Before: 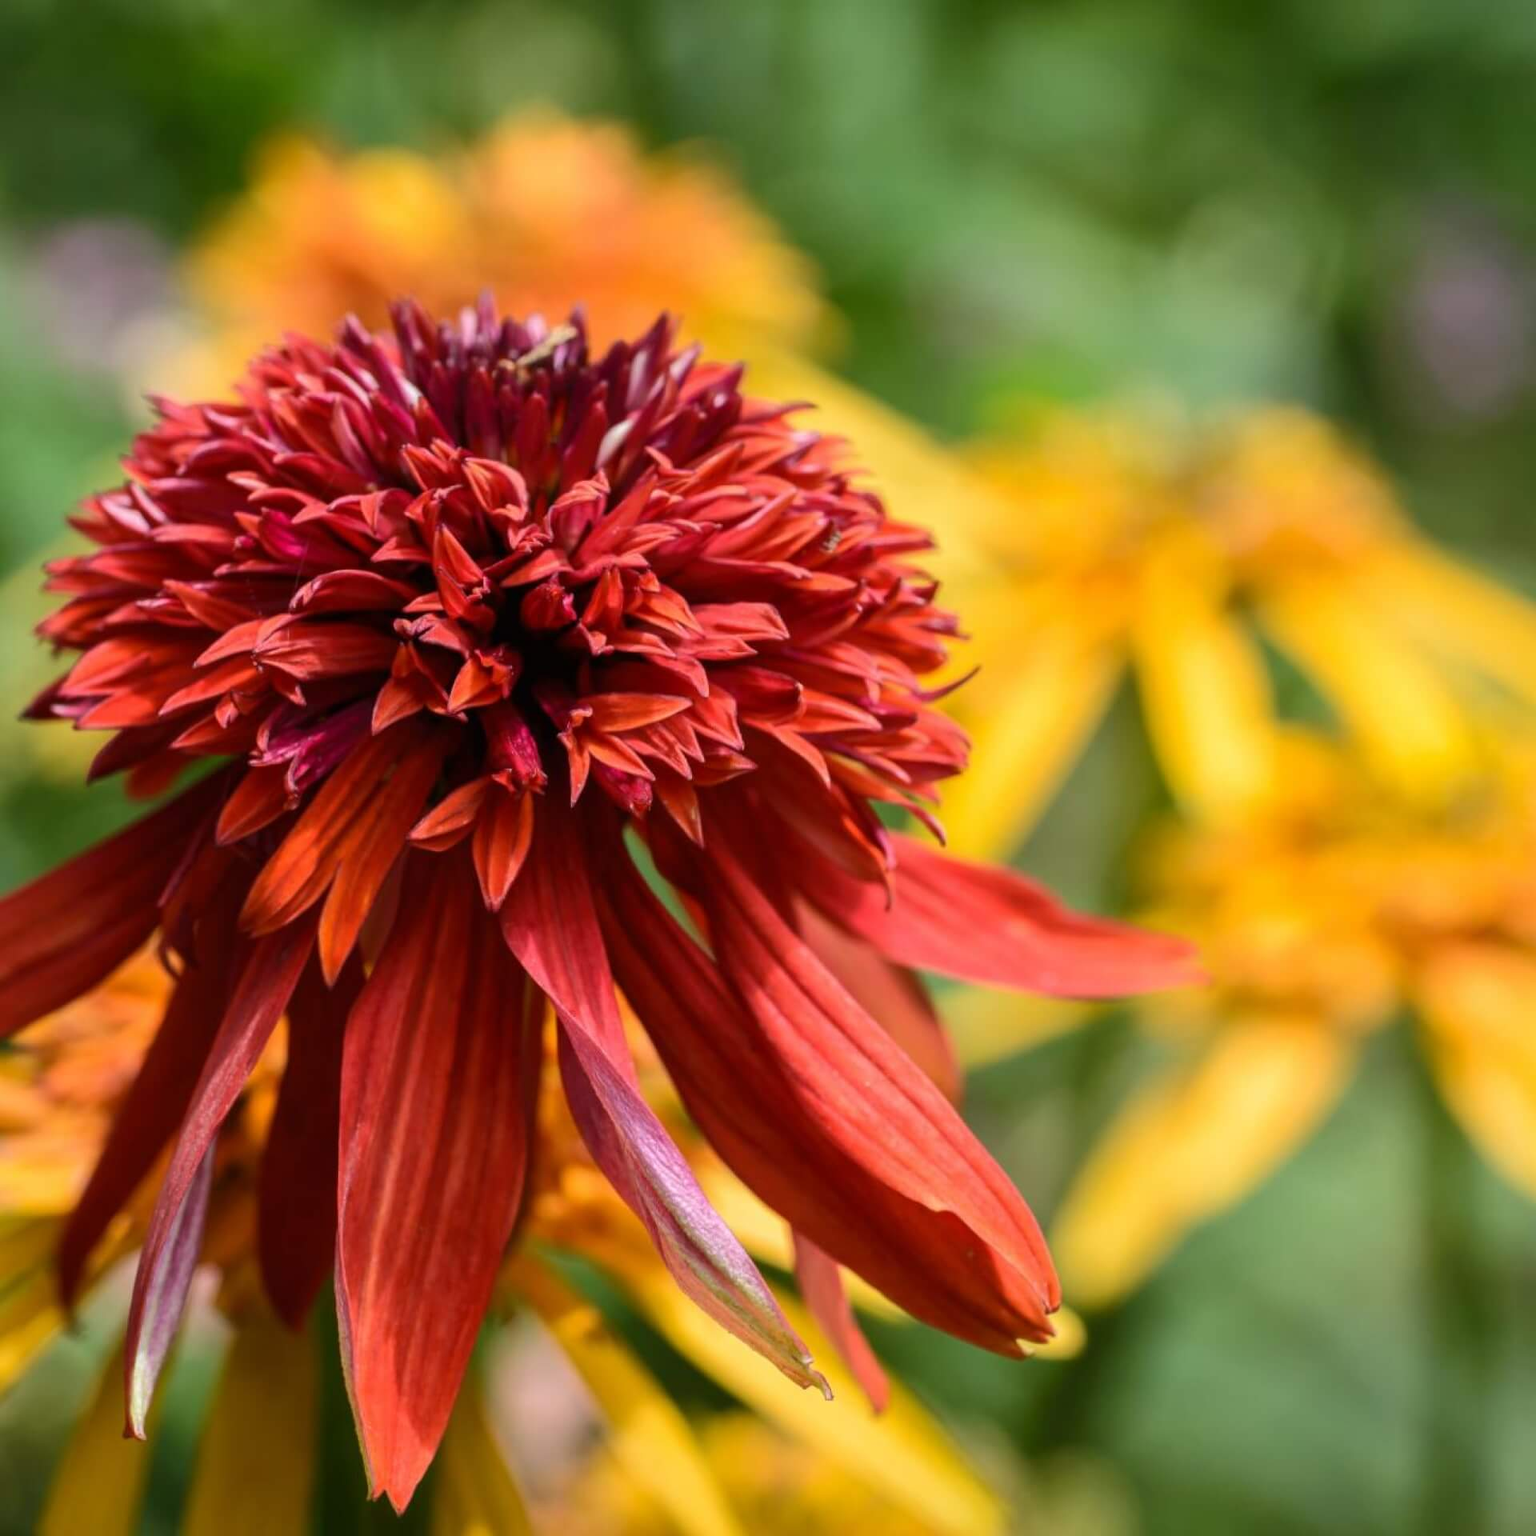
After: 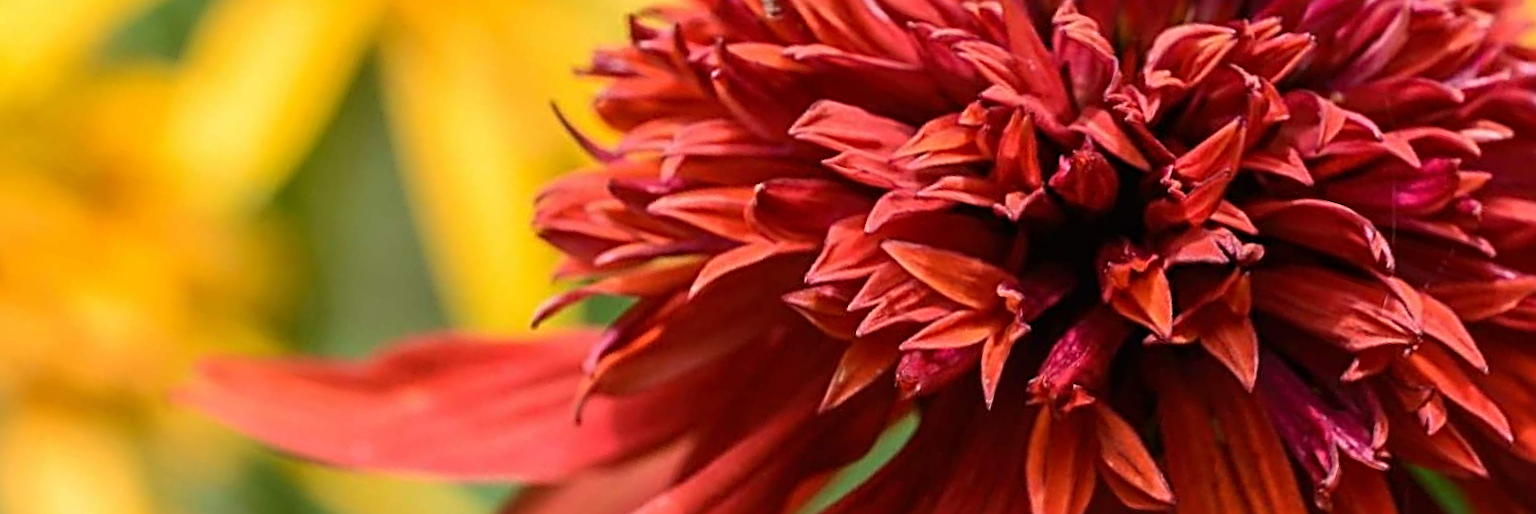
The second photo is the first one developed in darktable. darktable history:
sharpen: radius 3.025, amount 0.757
crop and rotate: angle 16.12°, top 30.835%, bottom 35.653%
exposure: compensate highlight preservation false
